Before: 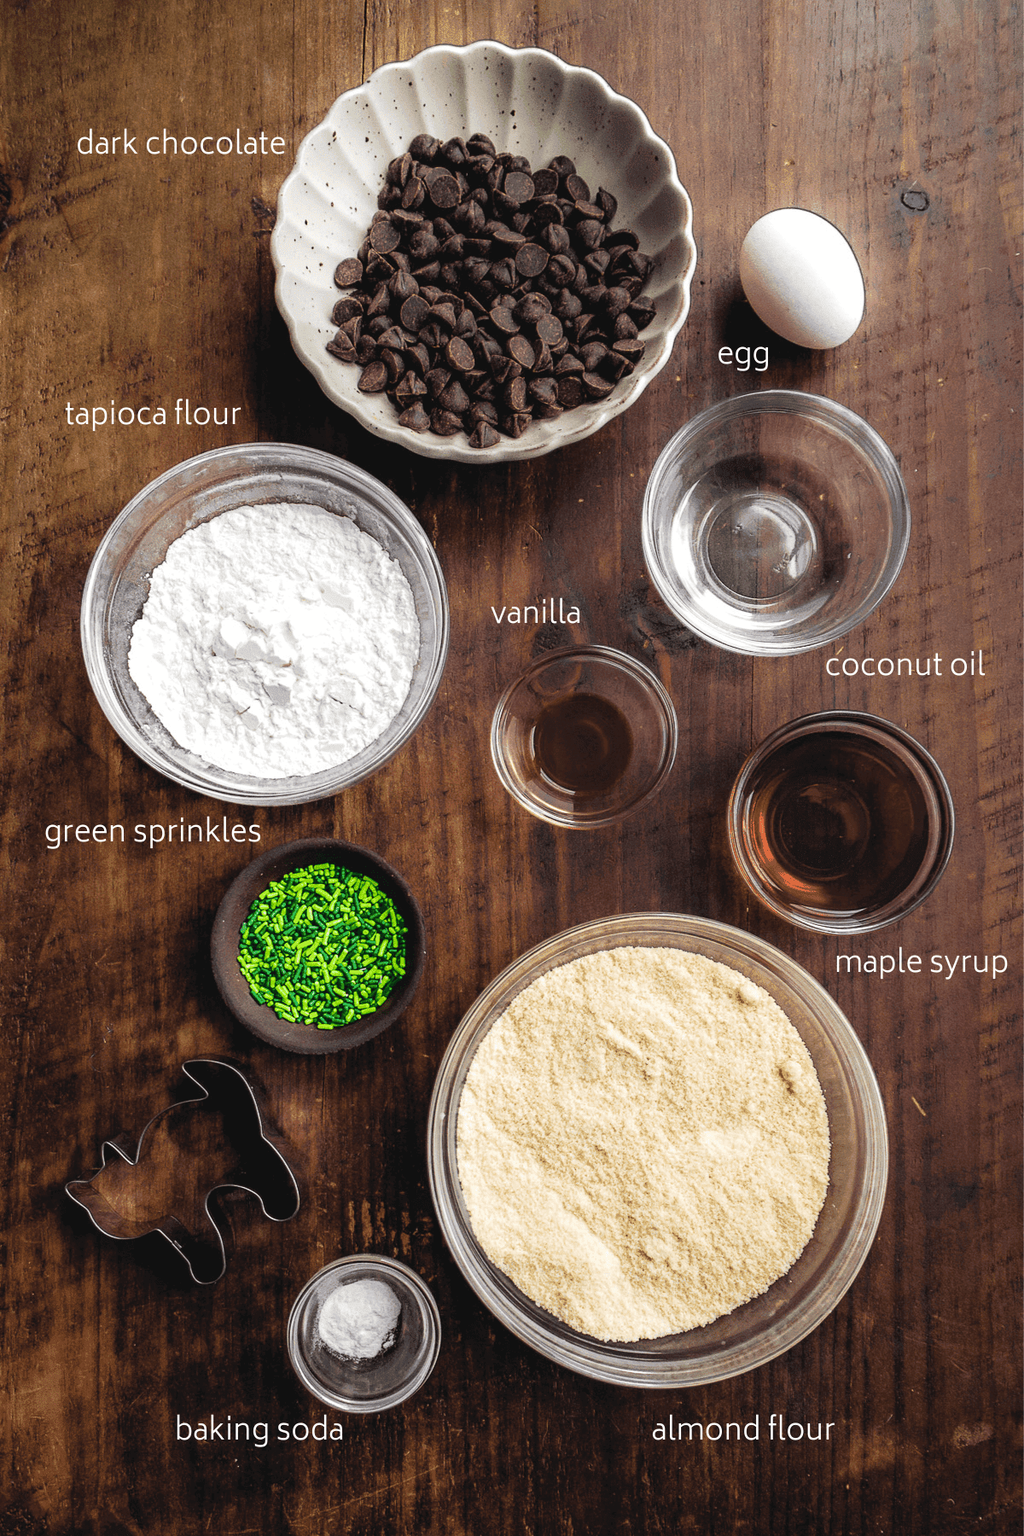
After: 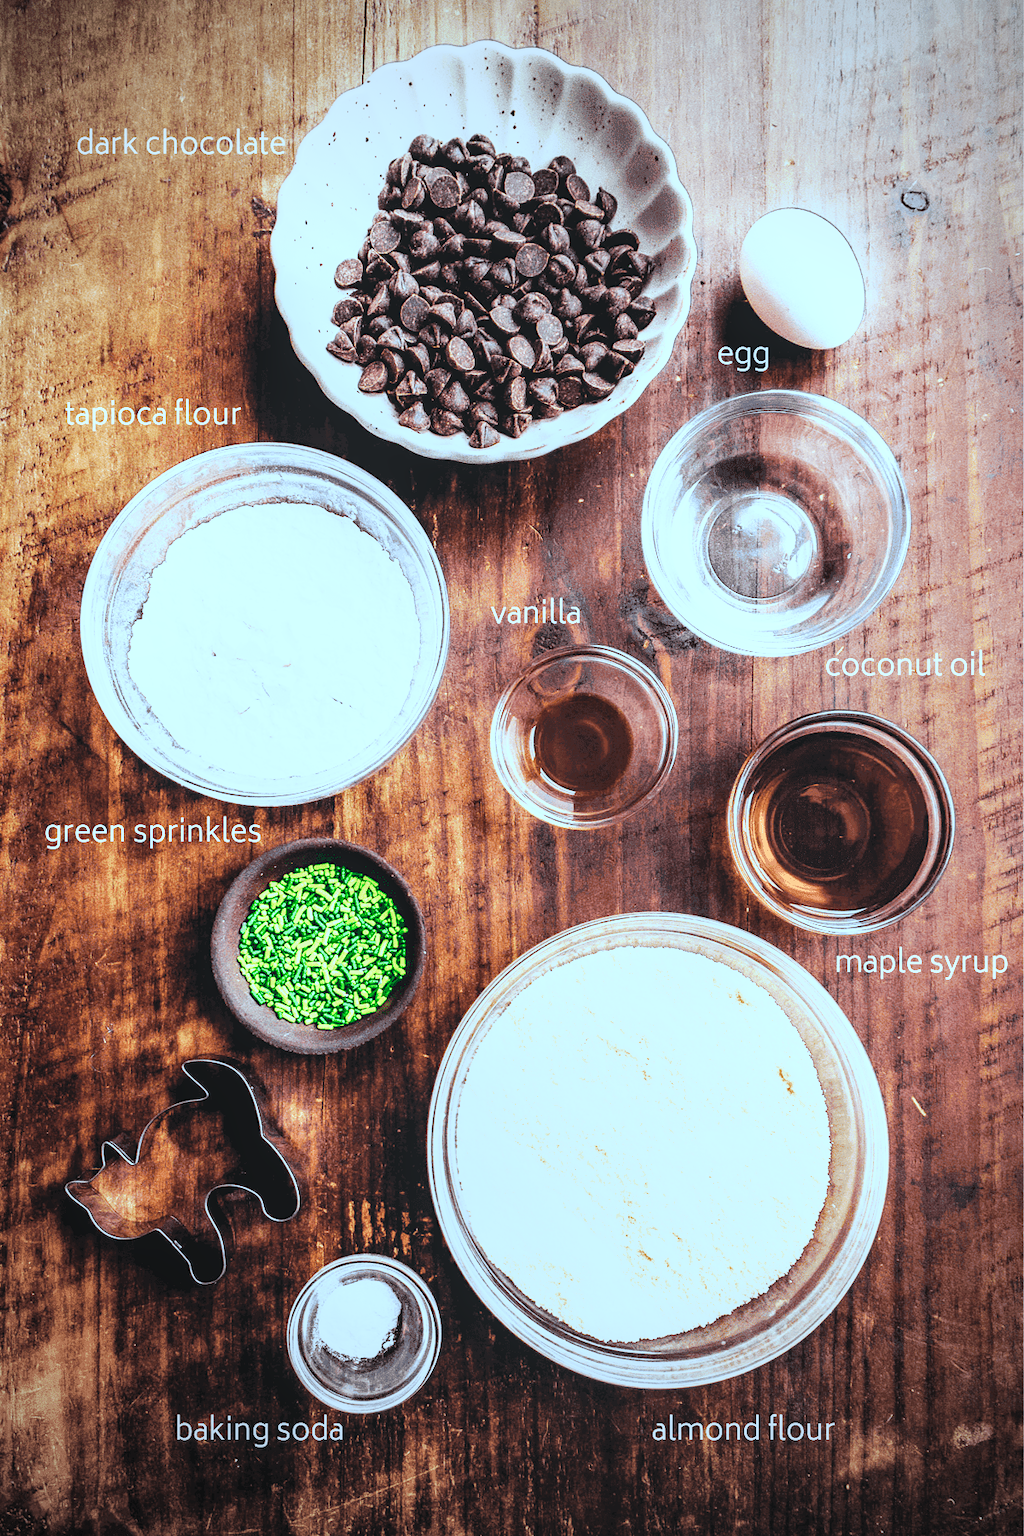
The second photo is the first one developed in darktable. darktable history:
base curve: curves: ch0 [(0, 0) (0.007, 0.004) (0.027, 0.03) (0.046, 0.07) (0.207, 0.54) (0.442, 0.872) (0.673, 0.972) (1, 1)], preserve colors none
exposure: exposure 0.61 EV, compensate highlight preservation false
vignetting: fall-off start 71.65%
color correction: highlights a* -9.75, highlights b* -21.29
local contrast: detail 109%
